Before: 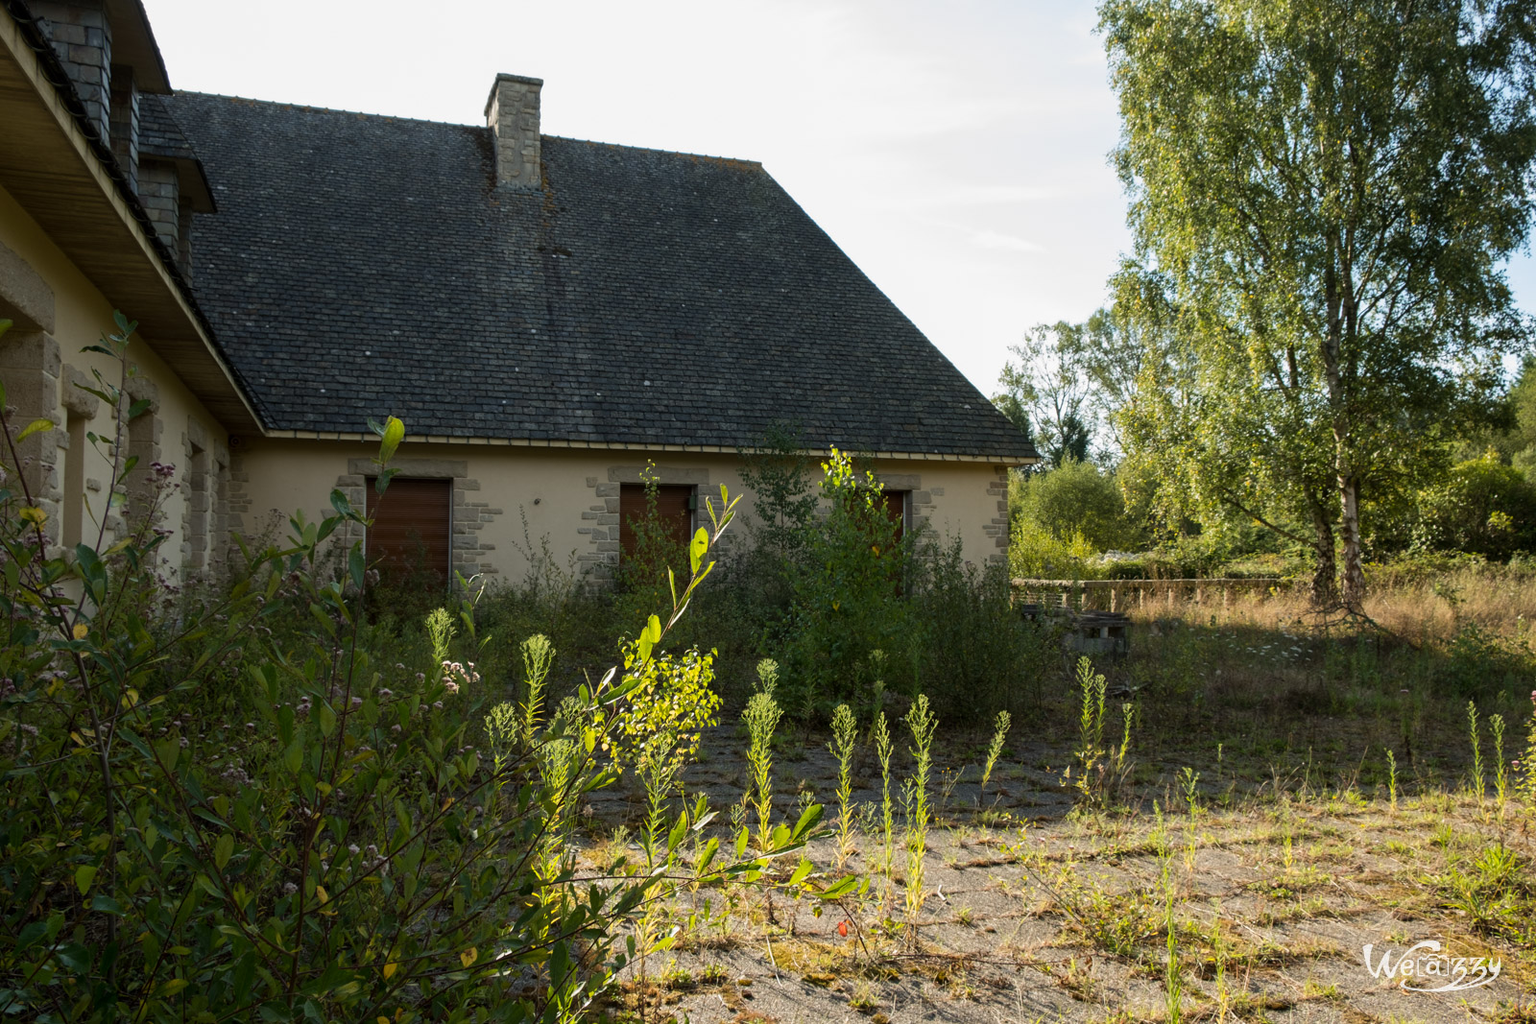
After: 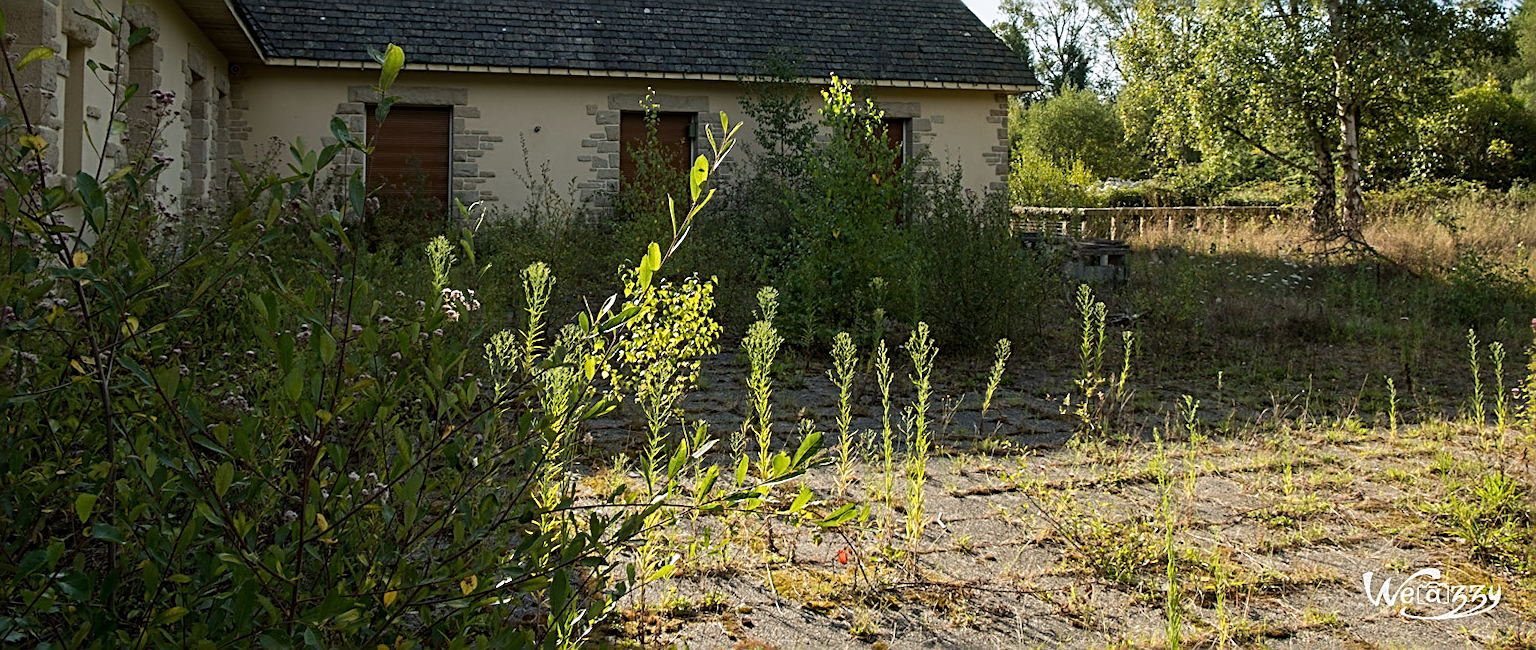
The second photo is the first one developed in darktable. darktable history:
crop and rotate: top 36.435%
sharpen: radius 2.584, amount 0.688
white balance: red 0.988, blue 1.017
